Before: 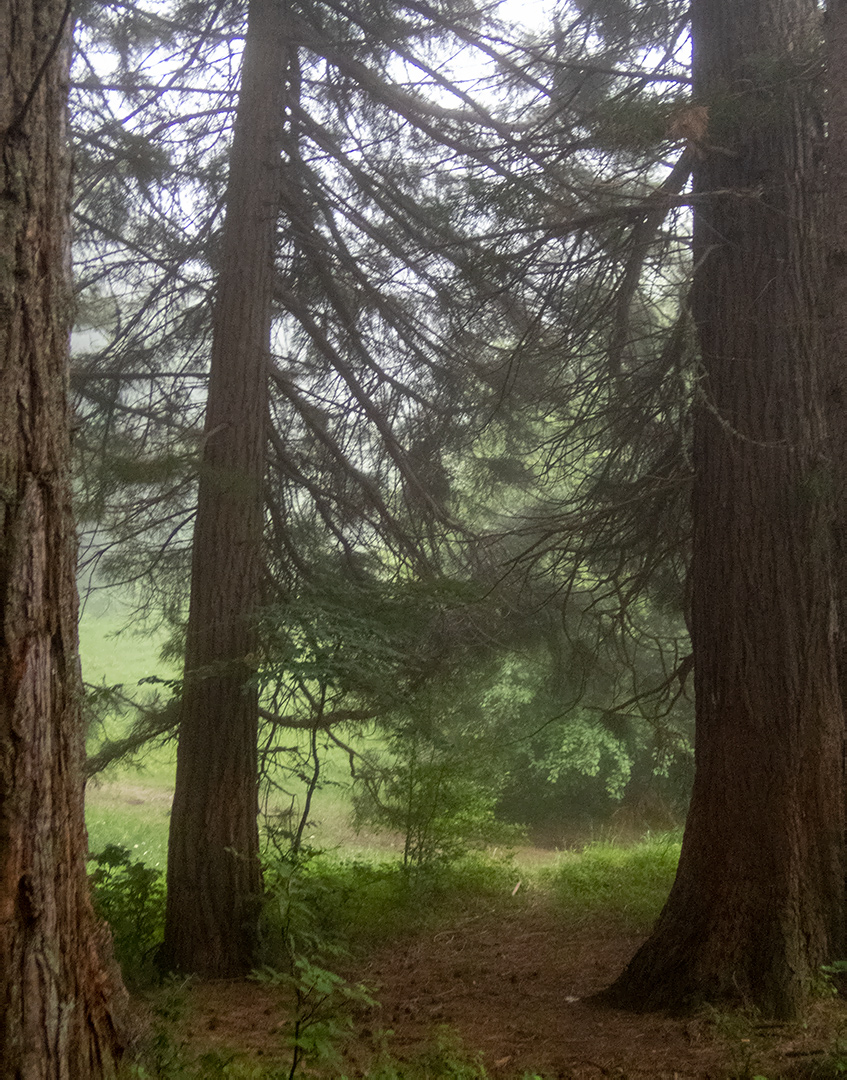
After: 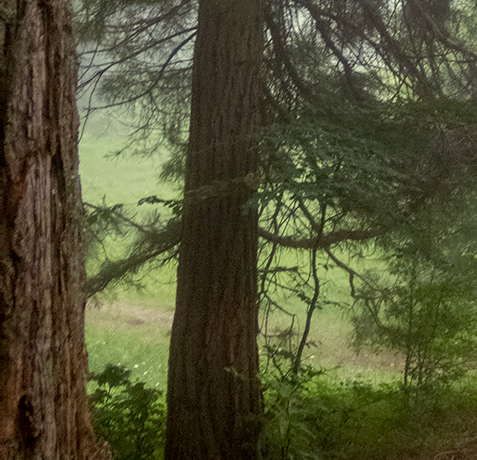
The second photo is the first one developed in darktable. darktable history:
crop: top 44.483%, right 43.593%, bottom 12.892%
exposure: black level correction 0.002, exposure -0.1 EV, compensate highlight preservation false
